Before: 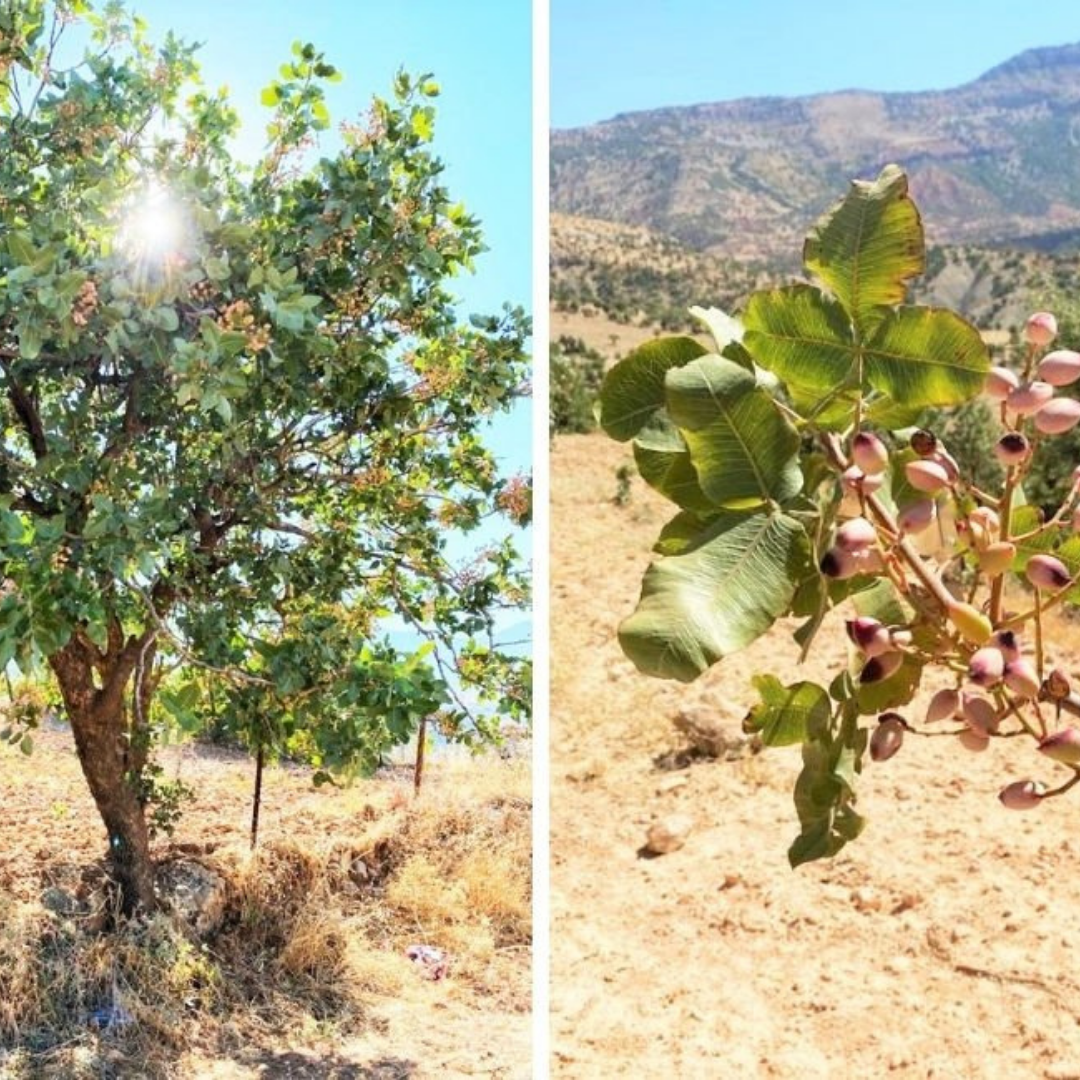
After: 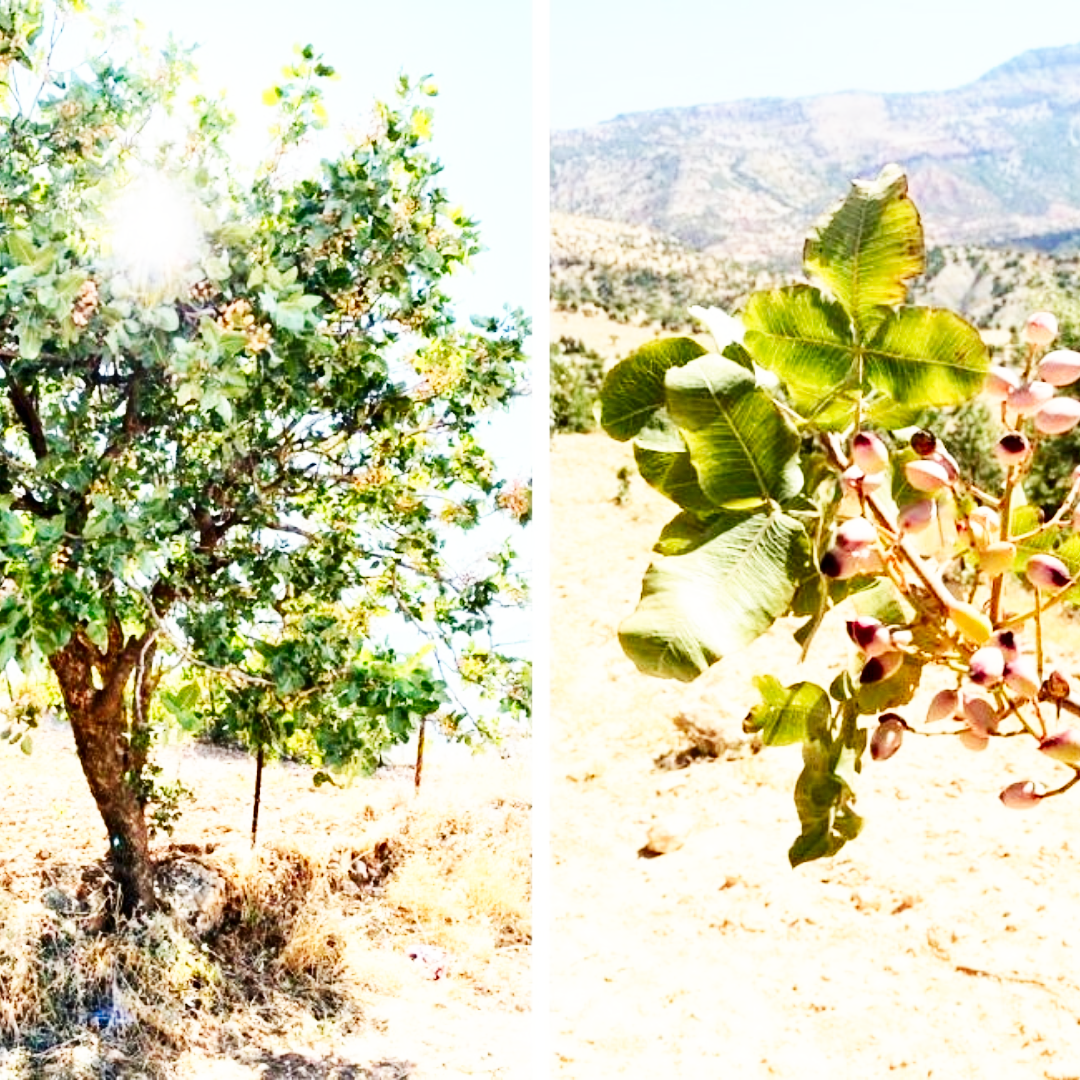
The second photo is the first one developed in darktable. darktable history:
contrast brightness saturation: contrast 0.121, brightness -0.125, saturation 0.202
color correction: highlights b* 0.064, saturation 0.824
base curve: curves: ch0 [(0, 0) (0.007, 0.004) (0.027, 0.03) (0.046, 0.07) (0.207, 0.54) (0.442, 0.872) (0.673, 0.972) (1, 1)], preserve colors none
